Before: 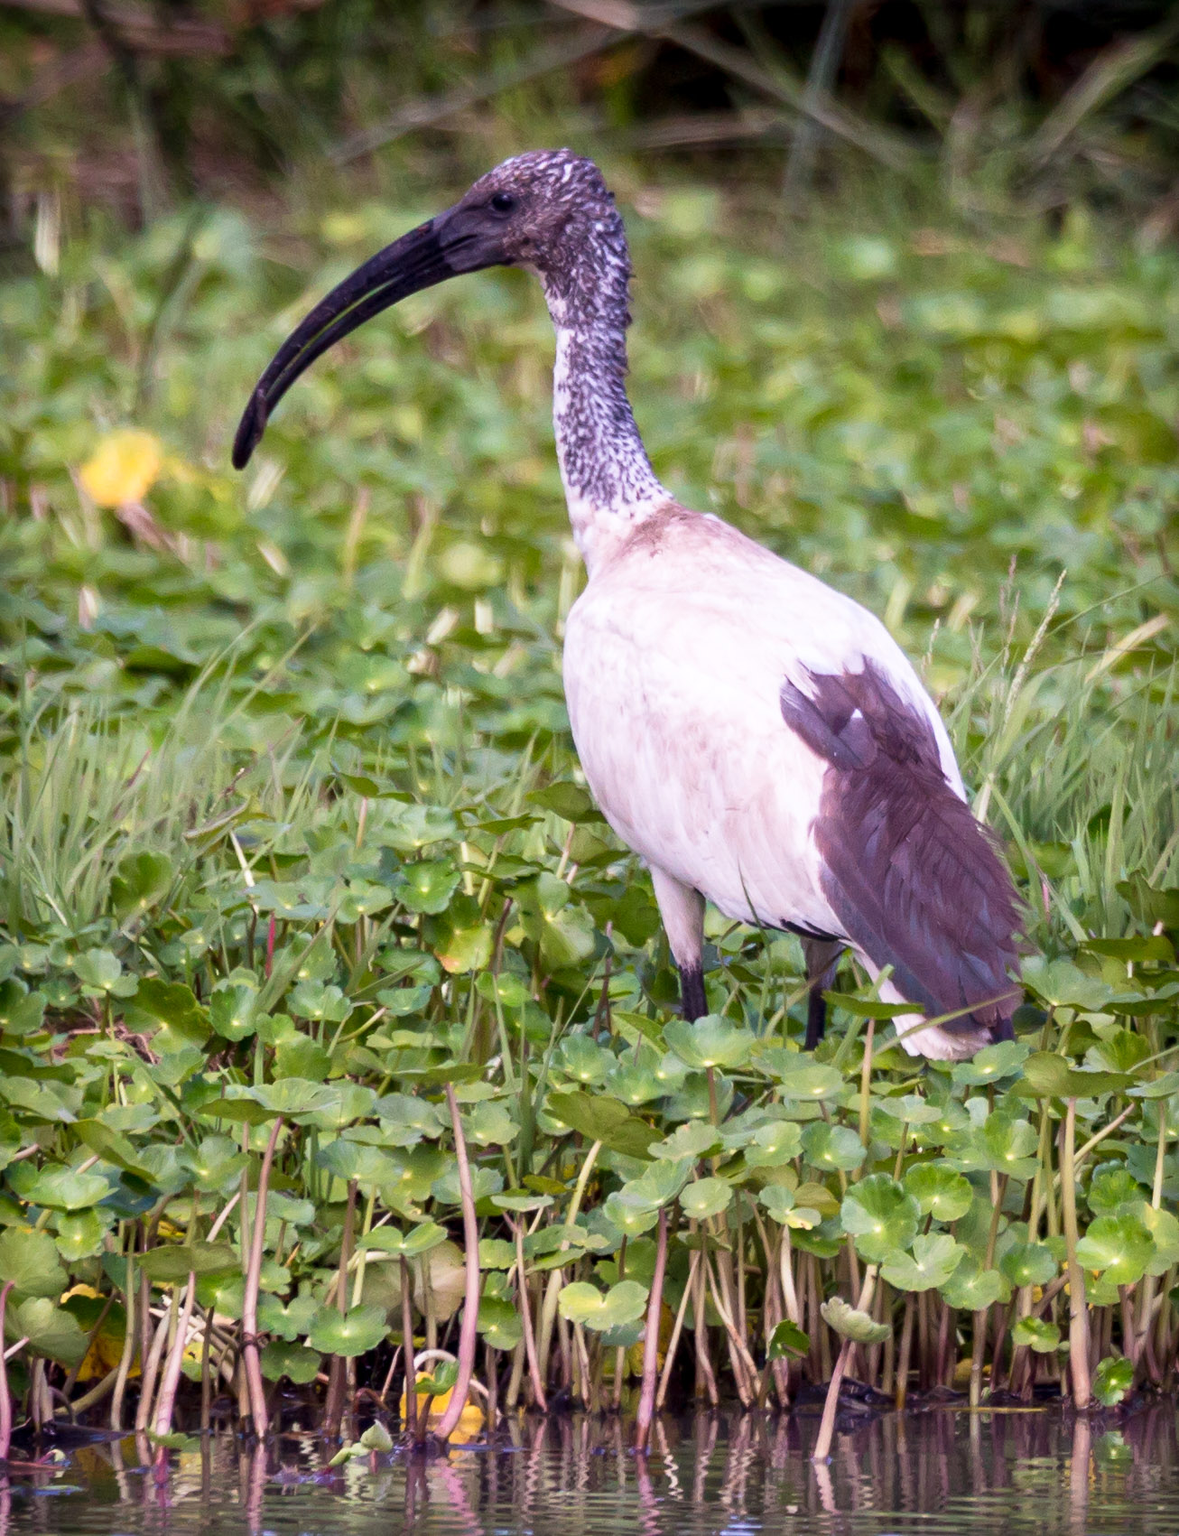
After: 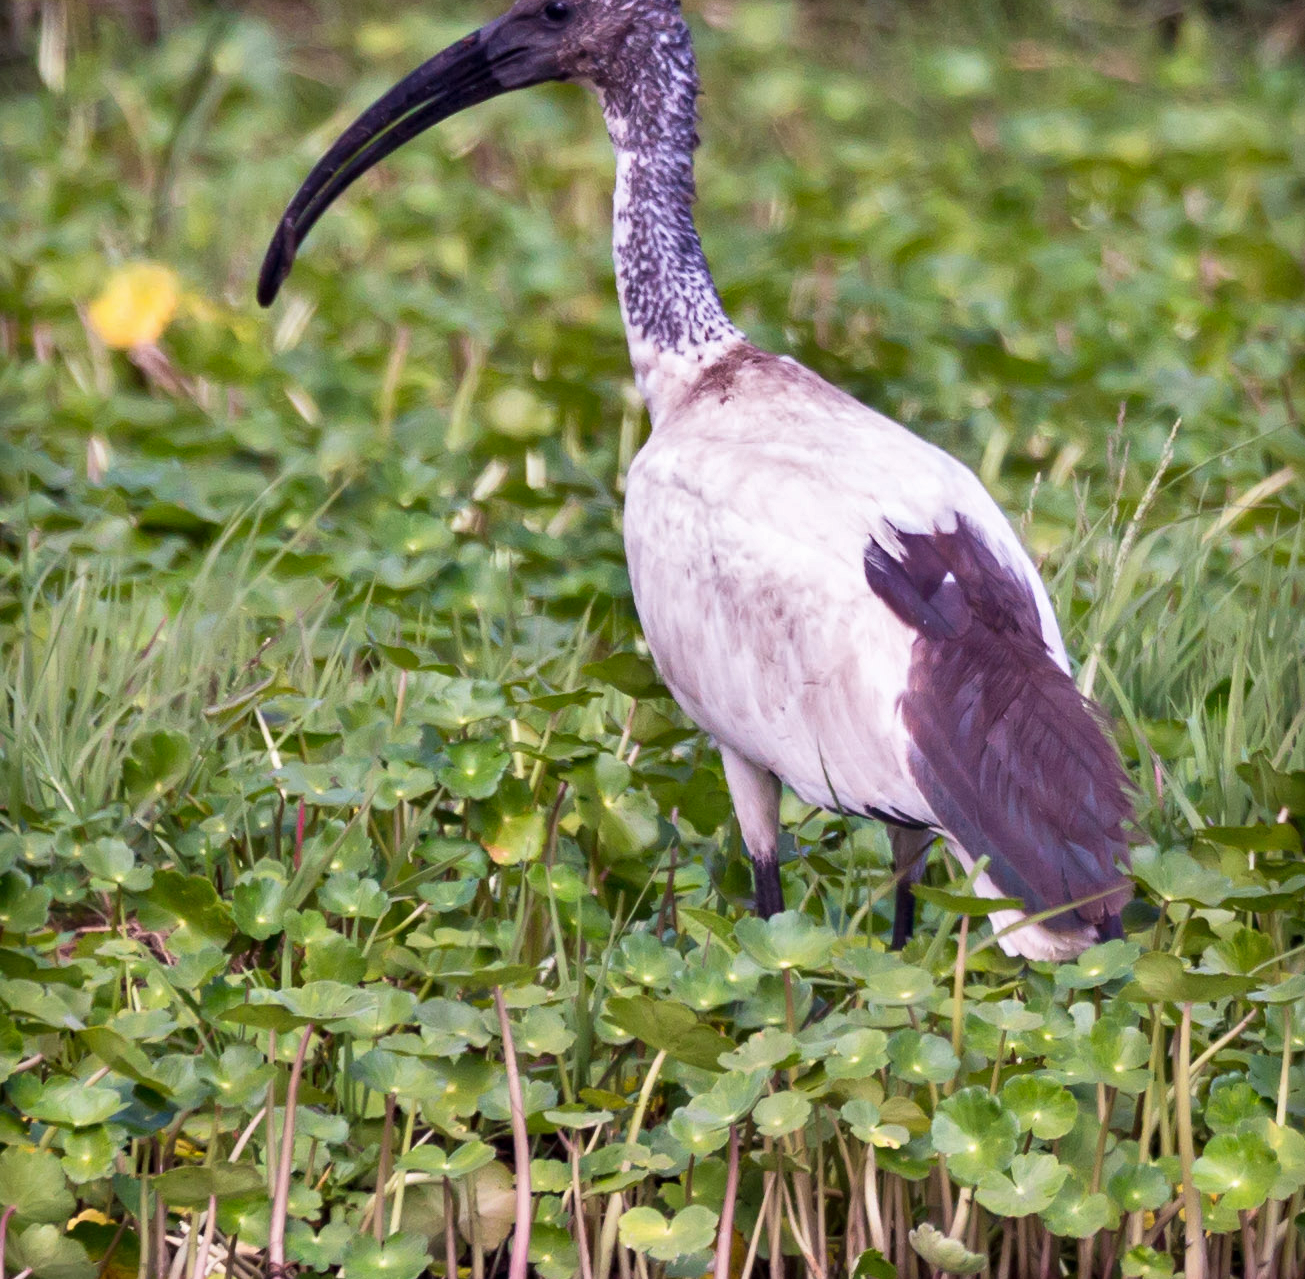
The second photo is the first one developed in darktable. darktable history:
crop and rotate: top 12.637%, bottom 12.166%
shadows and highlights: shadows 24.22, highlights -77.66, soften with gaussian
